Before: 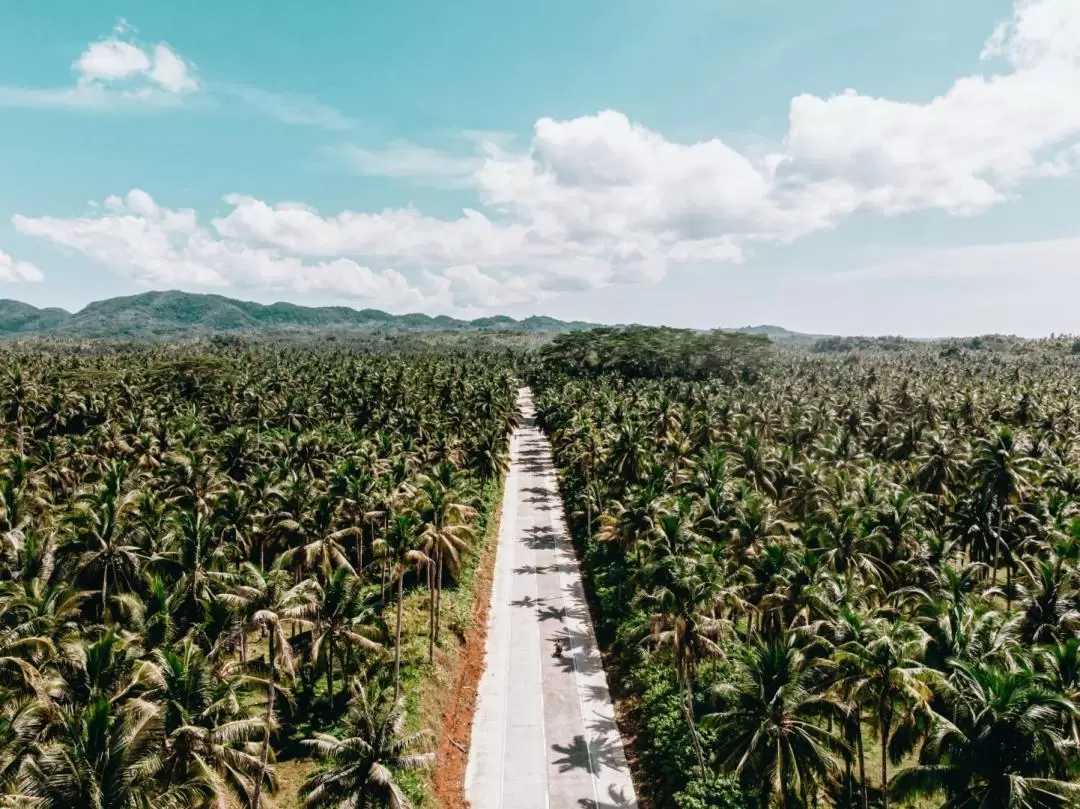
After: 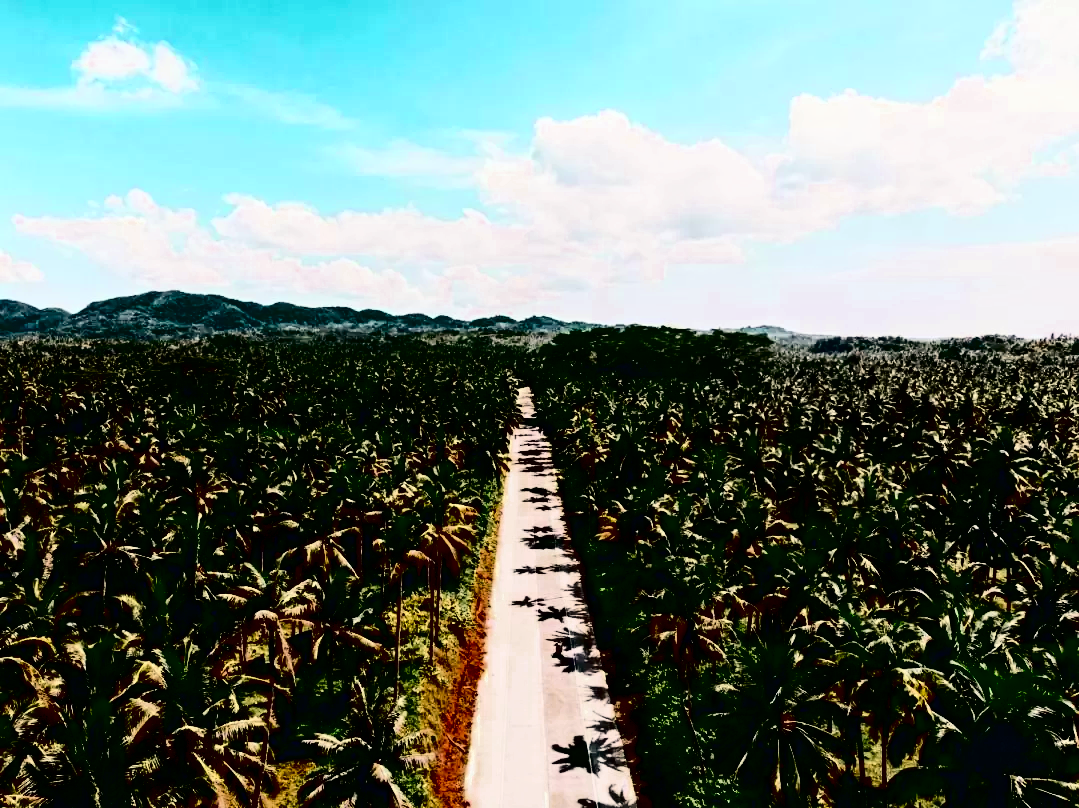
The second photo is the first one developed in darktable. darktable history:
color correction: highlights a* 2.92, highlights b* 5.02, shadows a* -2.67, shadows b* -4.92, saturation 0.778
color zones: curves: ch0 [(0.11, 0.396) (0.195, 0.36) (0.25, 0.5) (0.303, 0.412) (0.357, 0.544) (0.75, 0.5) (0.967, 0.328)]; ch1 [(0, 0.468) (0.112, 0.512) (0.202, 0.6) (0.25, 0.5) (0.307, 0.352) (0.357, 0.544) (0.75, 0.5) (0.963, 0.524)]
crop: left 0.029%
contrast brightness saturation: contrast 0.753, brightness -0.988, saturation 0.99
